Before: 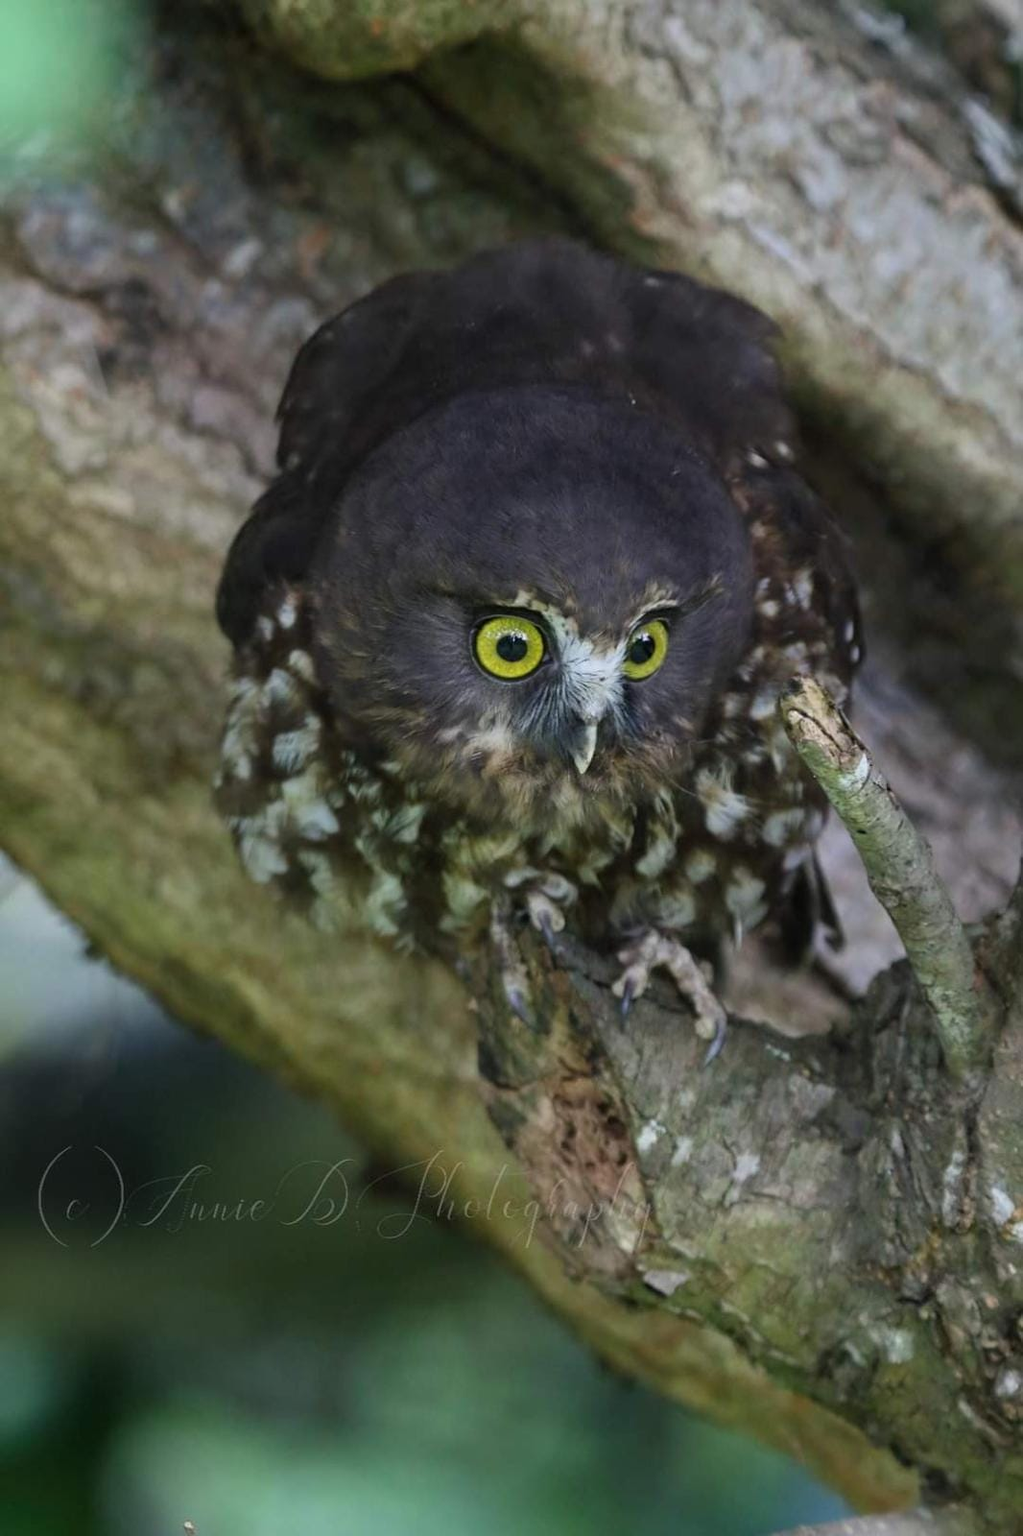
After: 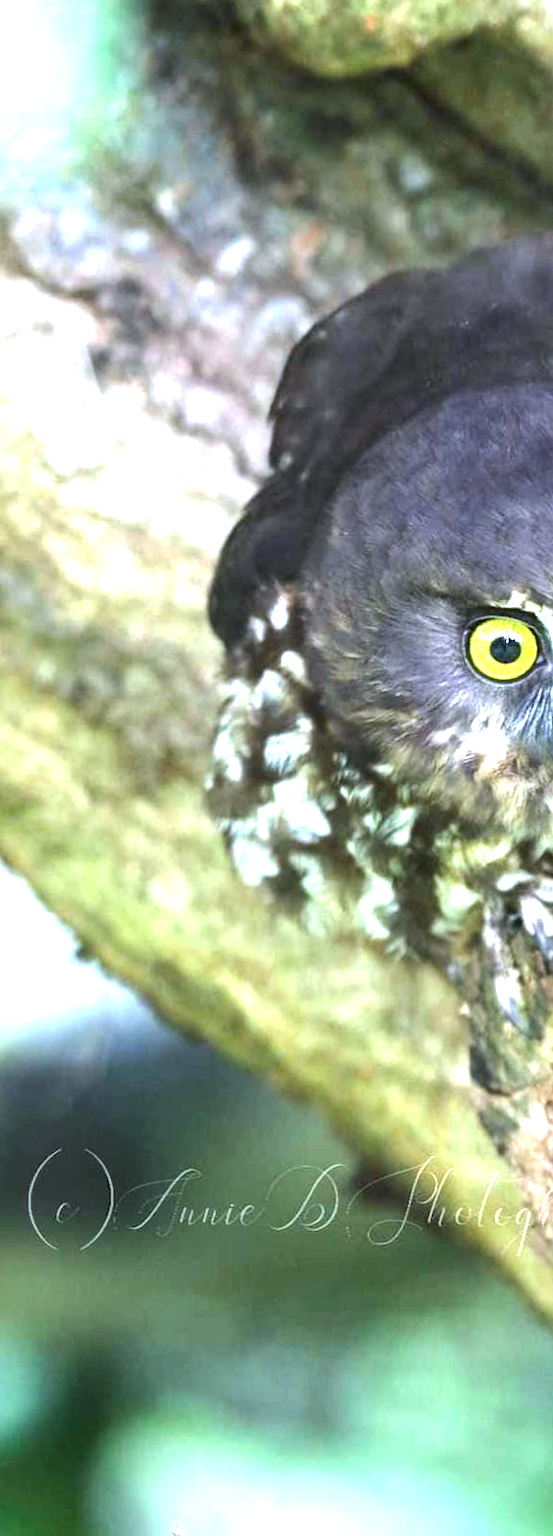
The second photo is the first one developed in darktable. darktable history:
crop: left 0.587%, right 45.588%, bottom 0.086%
exposure: black level correction 0, exposure 2.138 EV, compensate exposure bias true, compensate highlight preservation false
white balance: red 0.954, blue 1.079
rotate and perspective: rotation 0.192°, lens shift (horizontal) -0.015, crop left 0.005, crop right 0.996, crop top 0.006, crop bottom 0.99
tone equalizer: -8 EV -0.417 EV, -7 EV -0.389 EV, -6 EV -0.333 EV, -5 EV -0.222 EV, -3 EV 0.222 EV, -2 EV 0.333 EV, -1 EV 0.389 EV, +0 EV 0.417 EV, edges refinement/feathering 500, mask exposure compensation -1.57 EV, preserve details no
